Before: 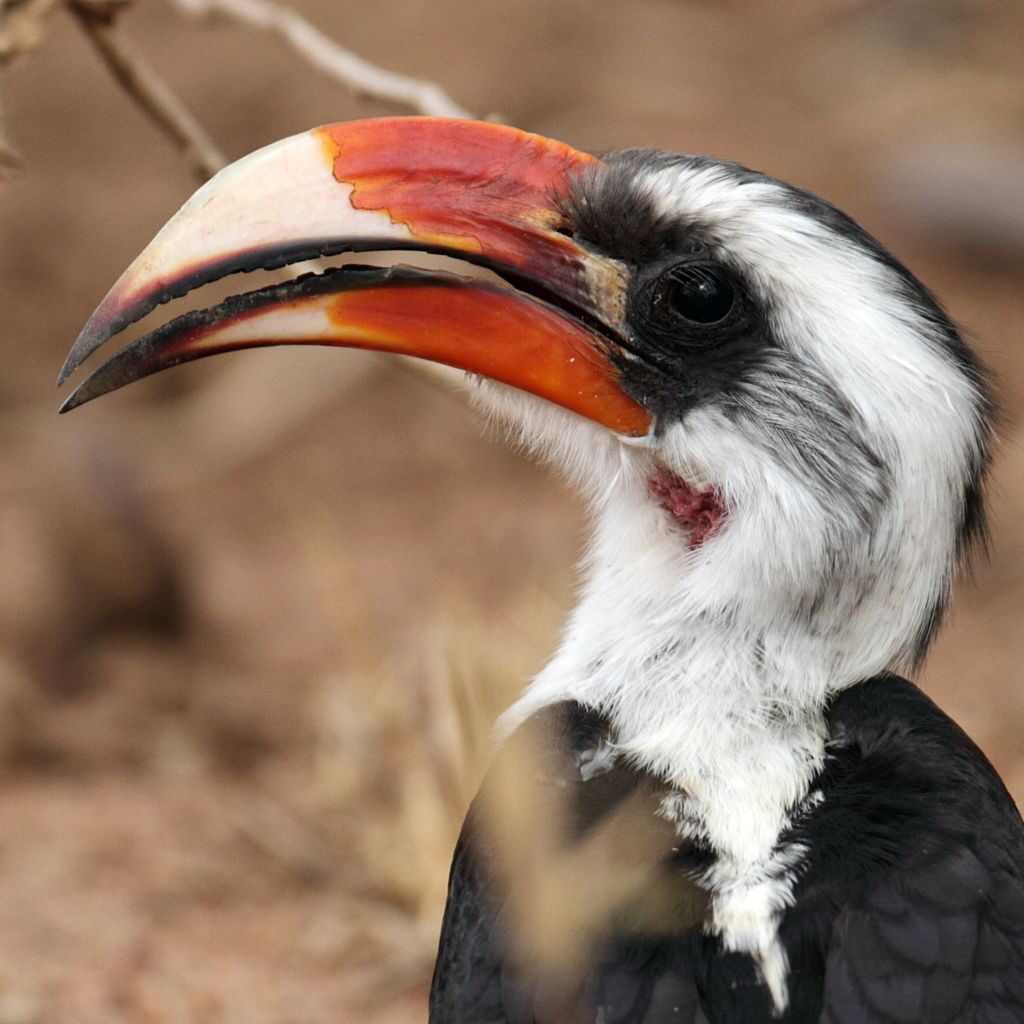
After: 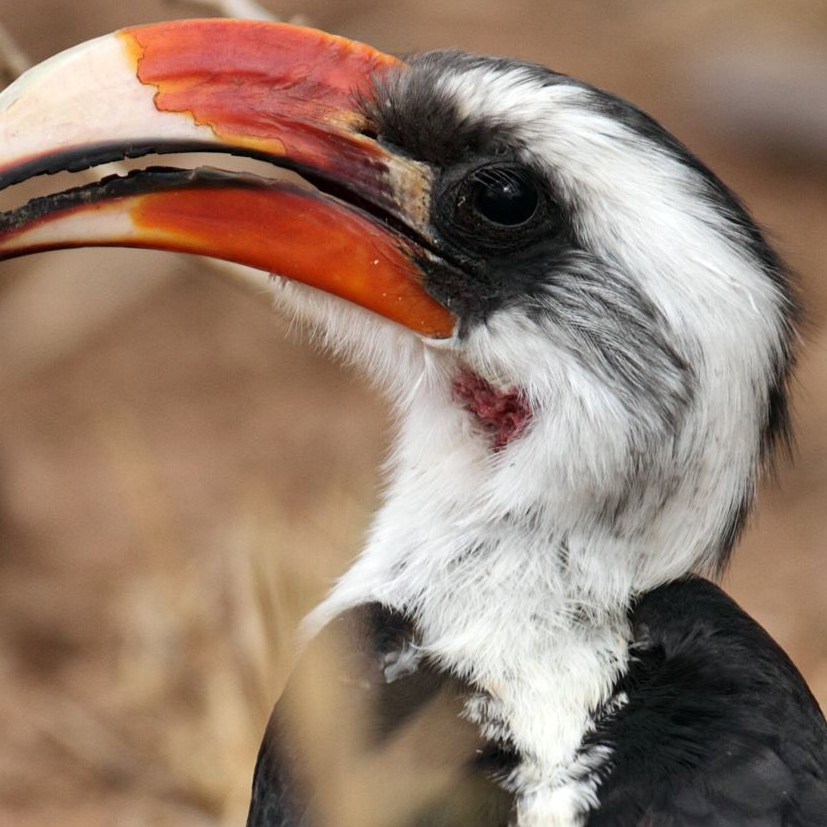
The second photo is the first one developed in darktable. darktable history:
shadows and highlights: low approximation 0.01, soften with gaussian
crop: left 19.159%, top 9.58%, bottom 9.58%
